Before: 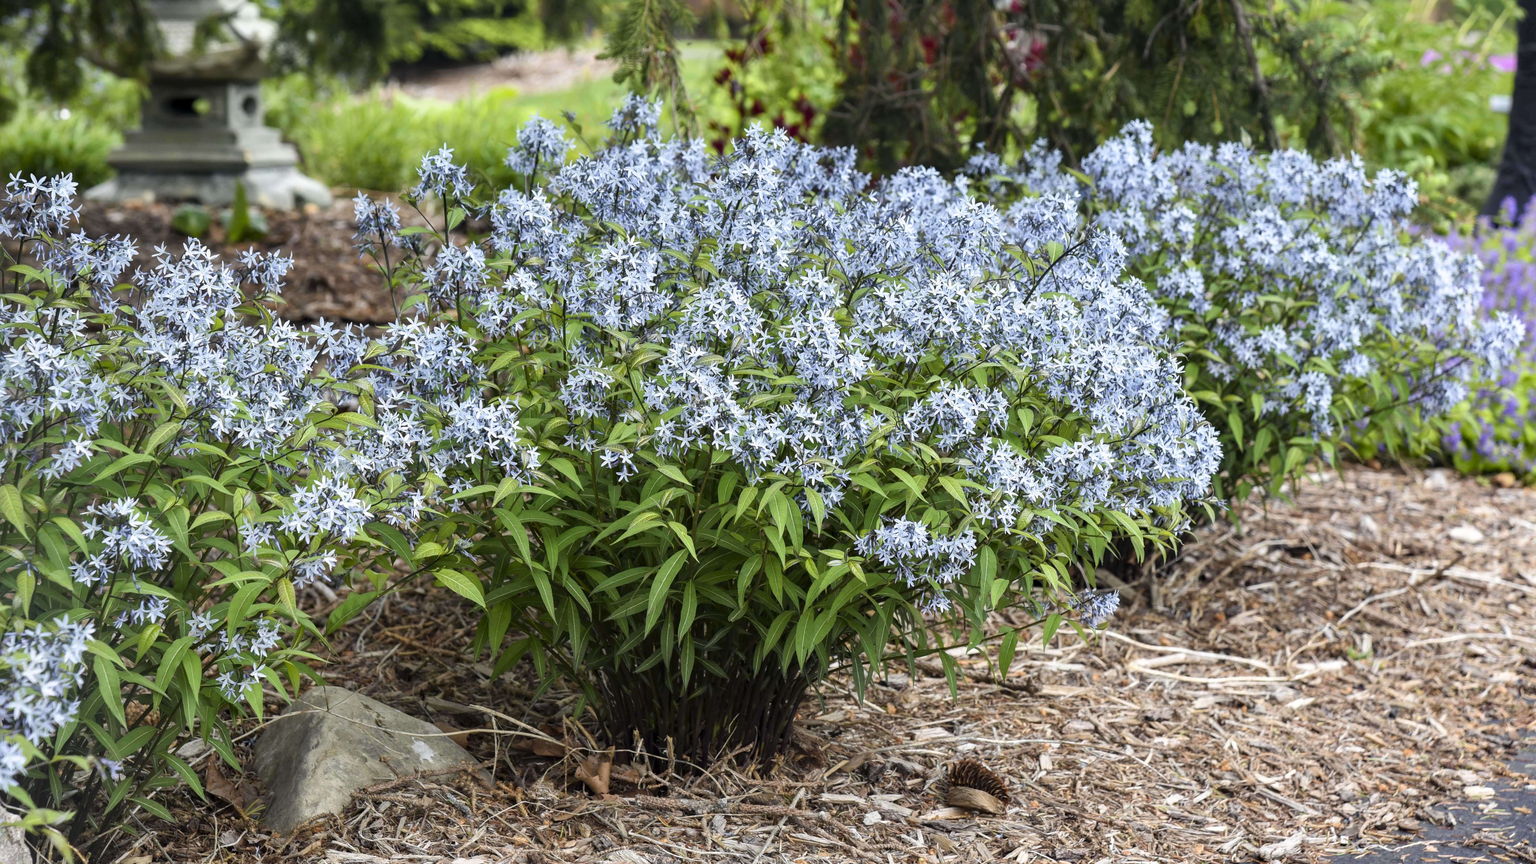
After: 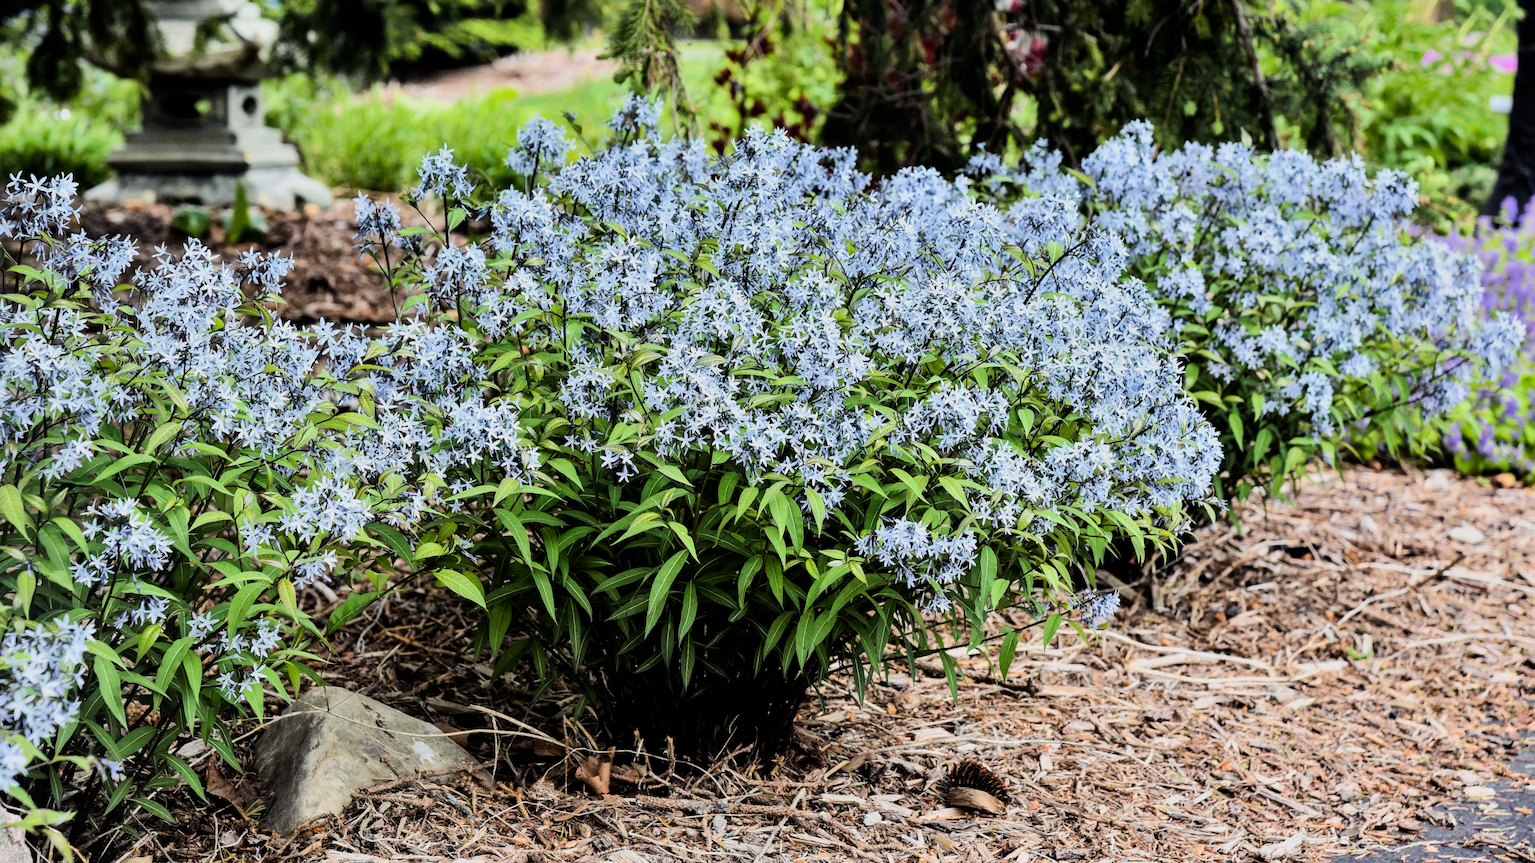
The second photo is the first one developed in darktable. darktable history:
tone equalizer: -8 EV -1.08 EV, -7 EV -1.01 EV, -6 EV -0.867 EV, -5 EV -0.578 EV, -3 EV 0.578 EV, -2 EV 0.867 EV, -1 EV 1.01 EV, +0 EV 1.08 EV, edges refinement/feathering 500, mask exposure compensation -1.57 EV, preserve details no
filmic rgb: black relative exposure -7.15 EV, white relative exposure 5.36 EV, hardness 3.02, color science v6 (2022)
shadows and highlights: shadows 5, soften with gaussian
